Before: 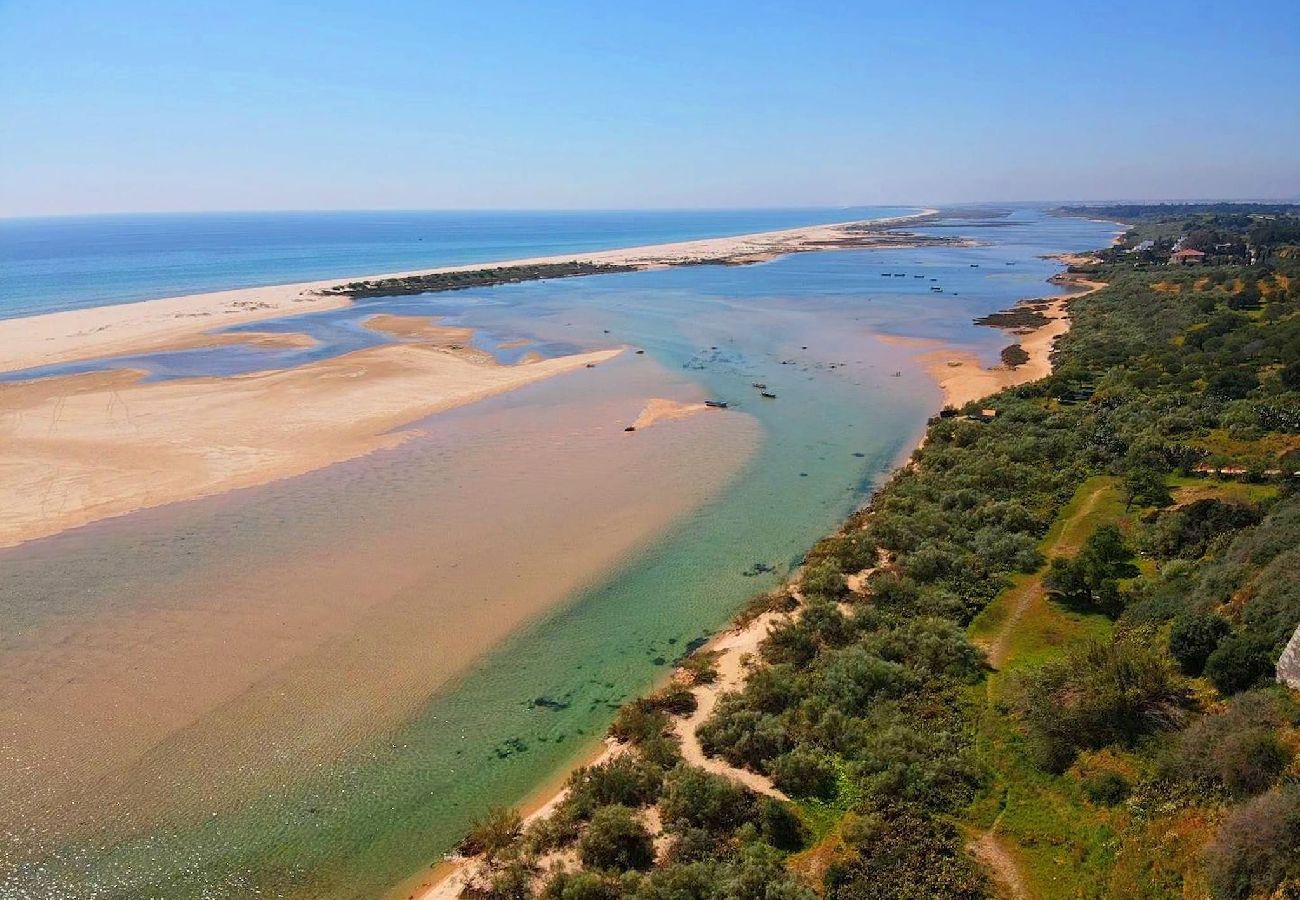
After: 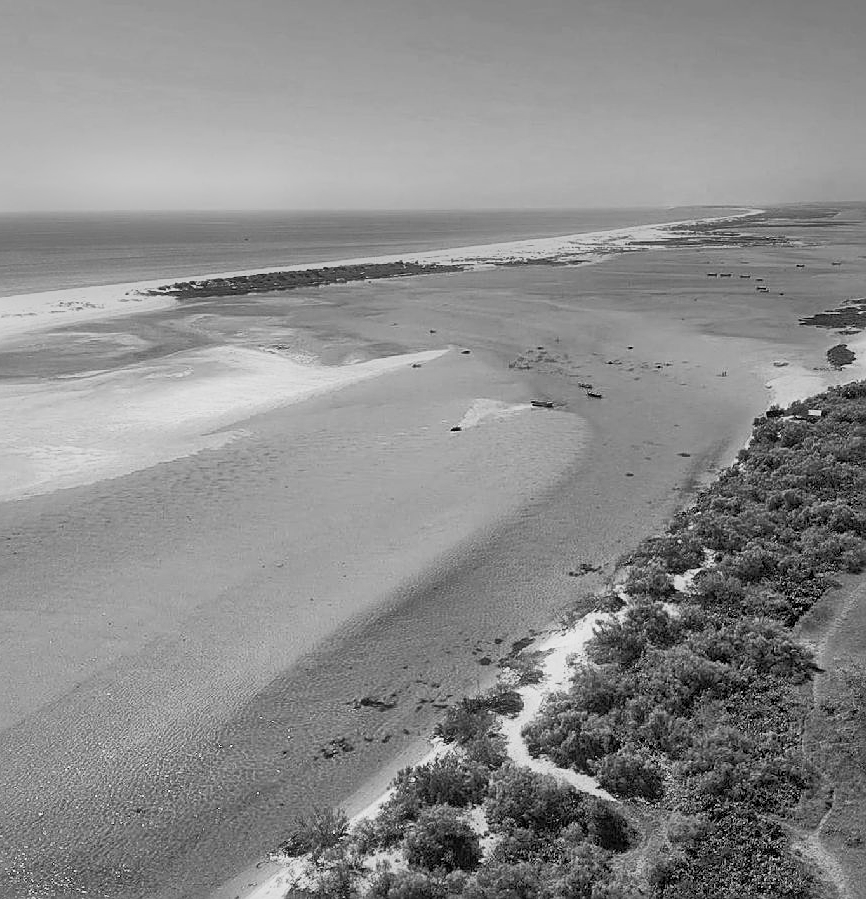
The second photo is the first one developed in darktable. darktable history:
crop and rotate: left 13.409%, right 19.924%
shadows and highlights: on, module defaults
bloom: size 5%, threshold 95%, strength 15%
sharpen: on, module defaults
local contrast: mode bilateral grid, contrast 25, coarseness 50, detail 123%, midtone range 0.2
base curve: curves: ch0 [(0, 0) (0.088, 0.125) (0.176, 0.251) (0.354, 0.501) (0.613, 0.749) (1, 0.877)], preserve colors none
monochrome: a 26.22, b 42.67, size 0.8
